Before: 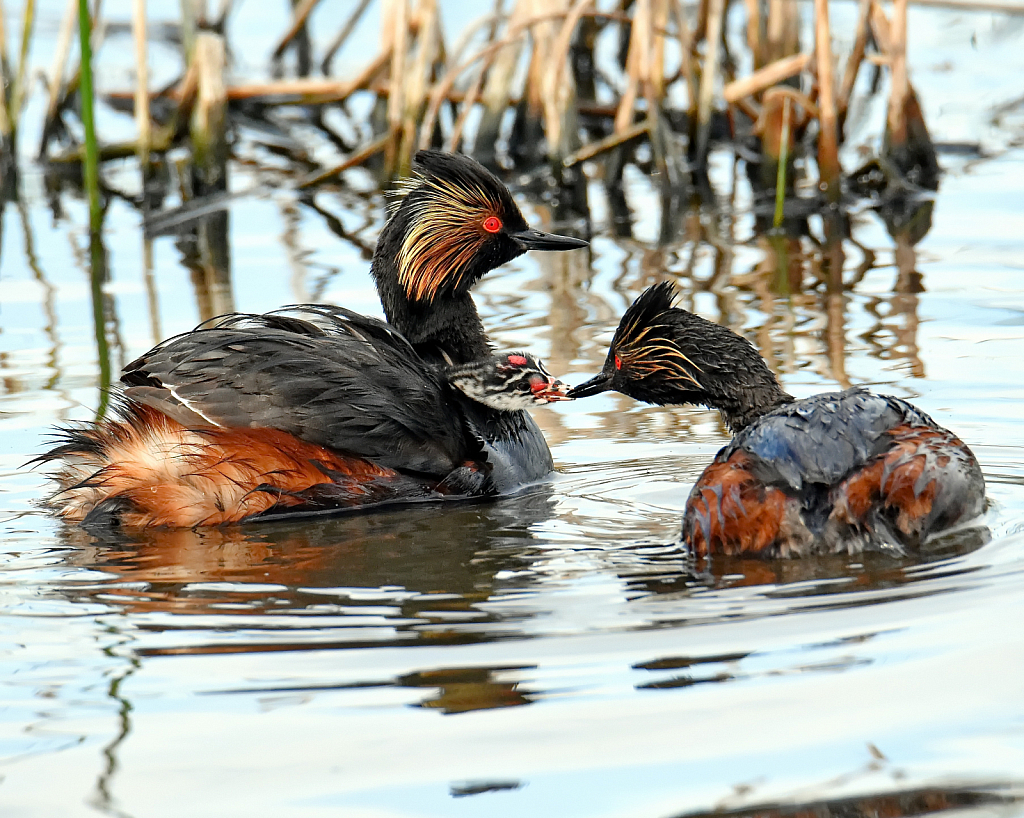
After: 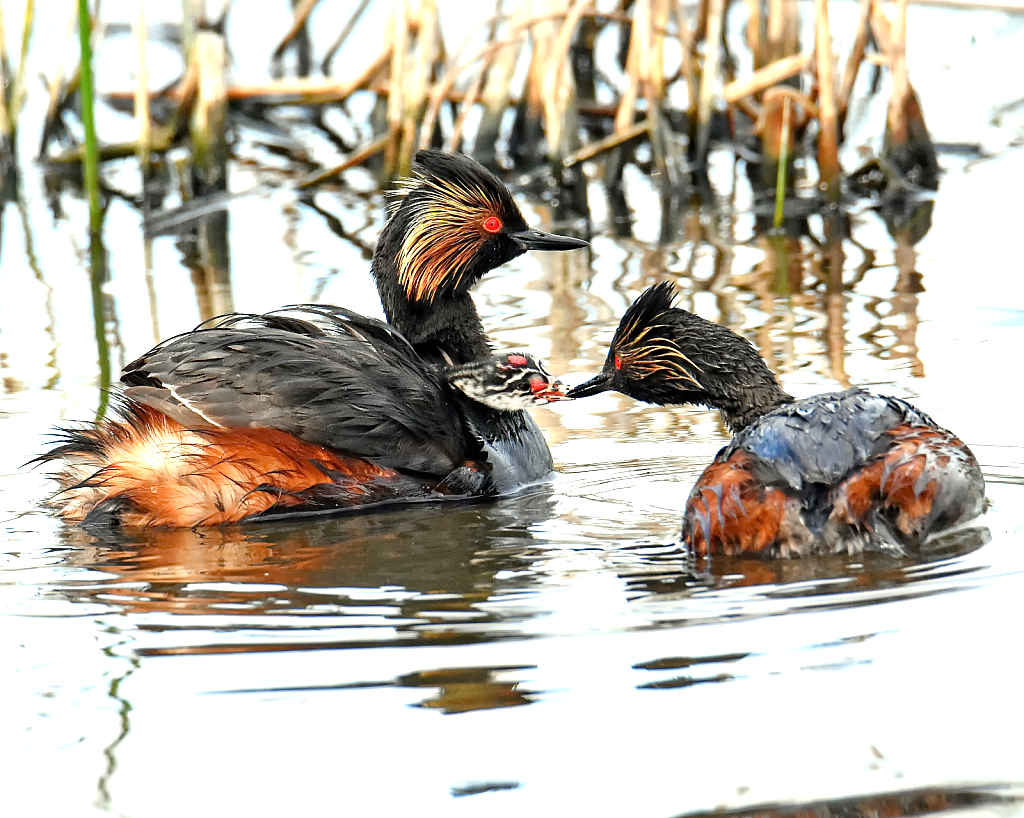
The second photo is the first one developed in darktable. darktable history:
exposure: black level correction 0, exposure 0.688 EV, compensate highlight preservation false
